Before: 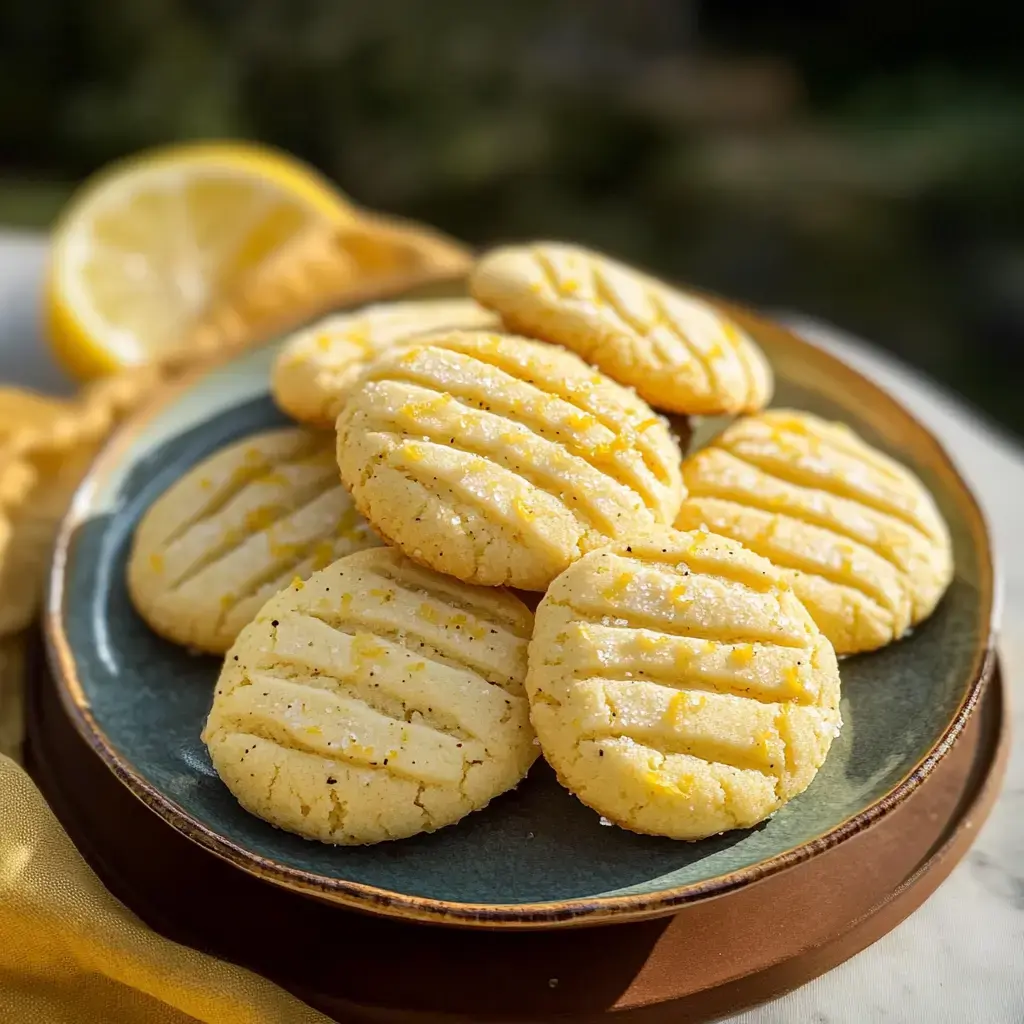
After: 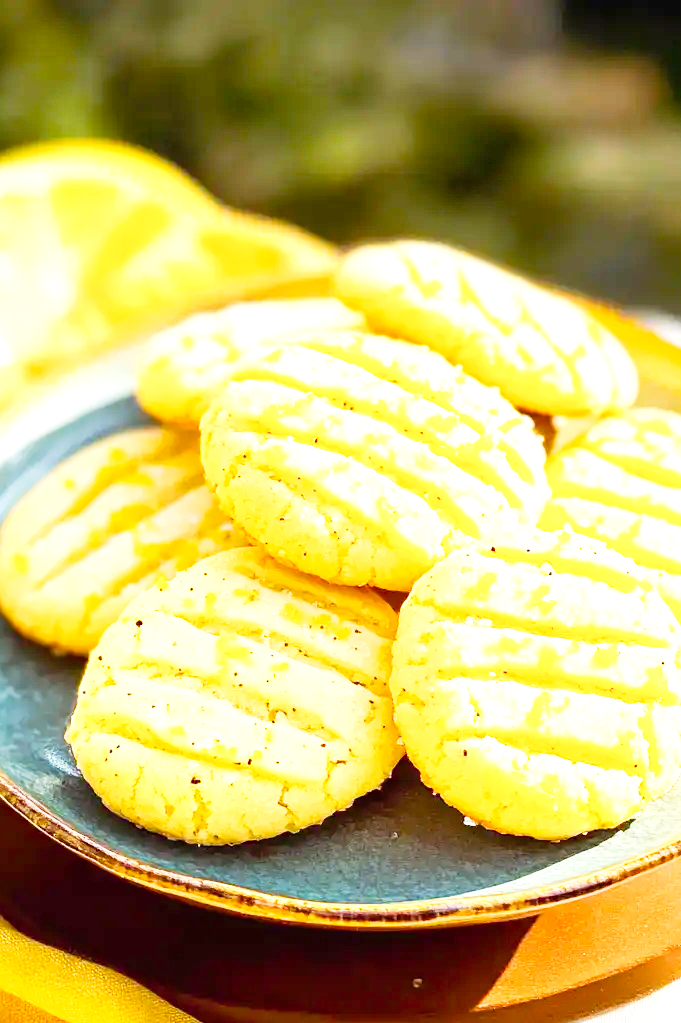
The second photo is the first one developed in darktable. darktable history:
color balance rgb: shadows lift › chroma 4.317%, shadows lift › hue 25.59°, power › chroma 0.486%, power › hue 215.07°, perceptual saturation grading › global saturation 0.545%, global vibrance 50.803%
tone curve: curves: ch0 [(0, 0.005) (0.103, 0.097) (0.18, 0.22) (0.378, 0.482) (0.504, 0.631) (0.663, 0.801) (0.834, 0.914) (1, 0.971)]; ch1 [(0, 0) (0.172, 0.123) (0.324, 0.253) (0.396, 0.388) (0.478, 0.461) (0.499, 0.498) (0.545, 0.587) (0.604, 0.692) (0.704, 0.818) (1, 1)]; ch2 [(0, 0) (0.411, 0.424) (0.496, 0.5) (0.521, 0.537) (0.555, 0.585) (0.628, 0.703) (1, 1)], preserve colors none
exposure: black level correction 0, exposure 1.918 EV, compensate highlight preservation false
crop and rotate: left 13.371%, right 20.034%
